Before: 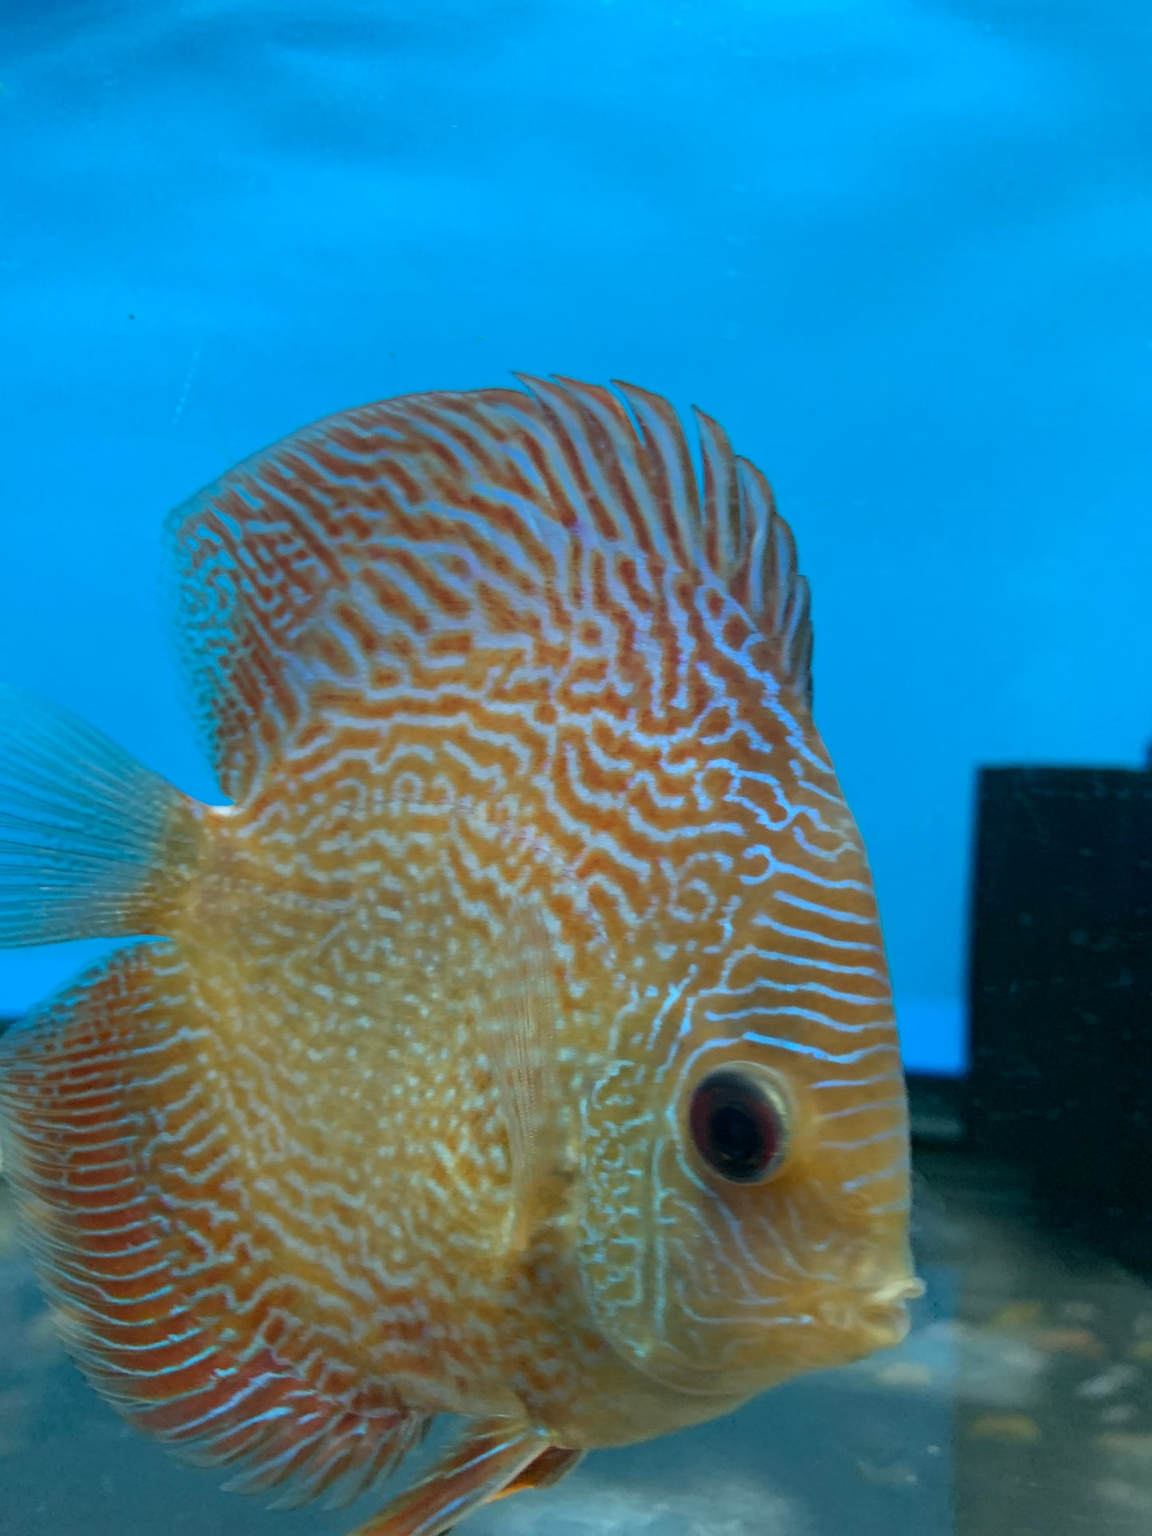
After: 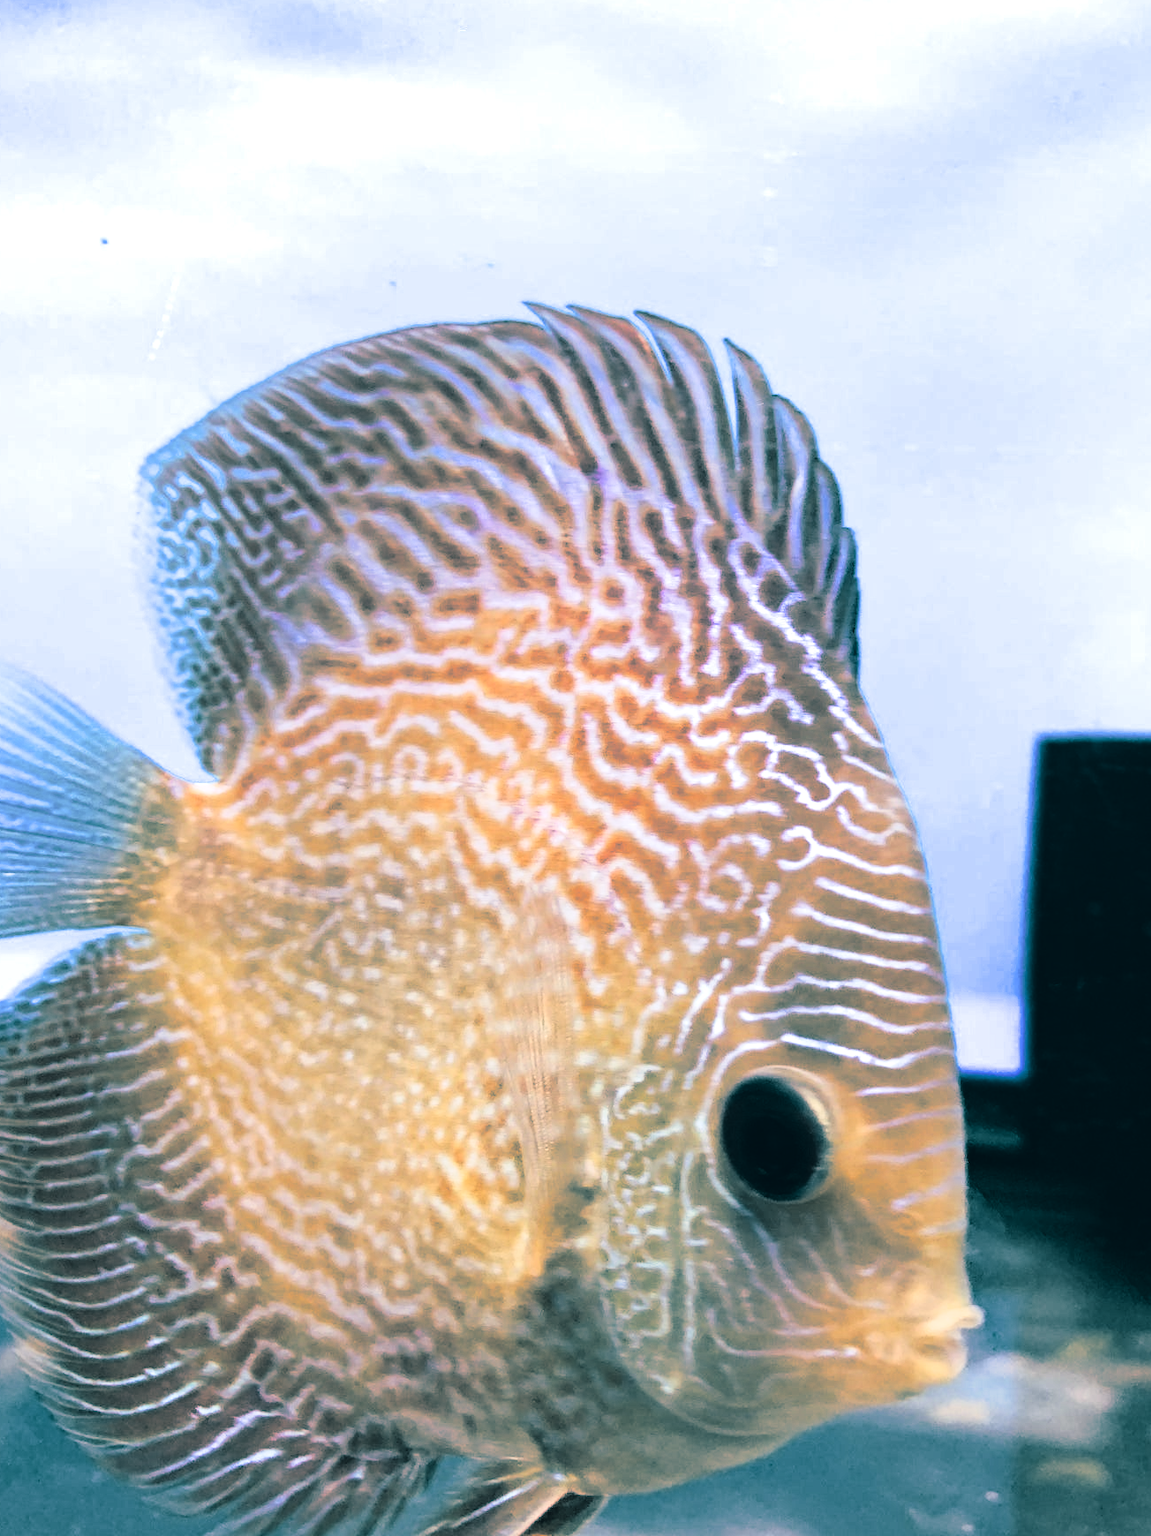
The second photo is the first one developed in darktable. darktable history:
color correction: highlights a* 19.59, highlights b* 27.49, shadows a* 3.46, shadows b* -17.28, saturation 0.73
rgb curve: curves: ch0 [(0, 0) (0.21, 0.15) (0.24, 0.21) (0.5, 0.75) (0.75, 0.96) (0.89, 0.99) (1, 1)]; ch1 [(0, 0.02) (0.21, 0.13) (0.25, 0.2) (0.5, 0.67) (0.75, 0.9) (0.89, 0.97) (1, 1)]; ch2 [(0, 0.02) (0.21, 0.13) (0.25, 0.2) (0.5, 0.67) (0.75, 0.9) (0.89, 0.97) (1, 1)], compensate middle gray true
split-toning: shadows › hue 186.43°, highlights › hue 49.29°, compress 30.29%
crop: left 3.305%, top 6.436%, right 6.389%, bottom 3.258%
color calibration: output R [0.999, 0.026, -0.11, 0], output G [-0.019, 1.037, -0.099, 0], output B [0.022, -0.023, 0.902, 0], illuminant custom, x 0.367, y 0.392, temperature 4437.75 K, clip negative RGB from gamut false
